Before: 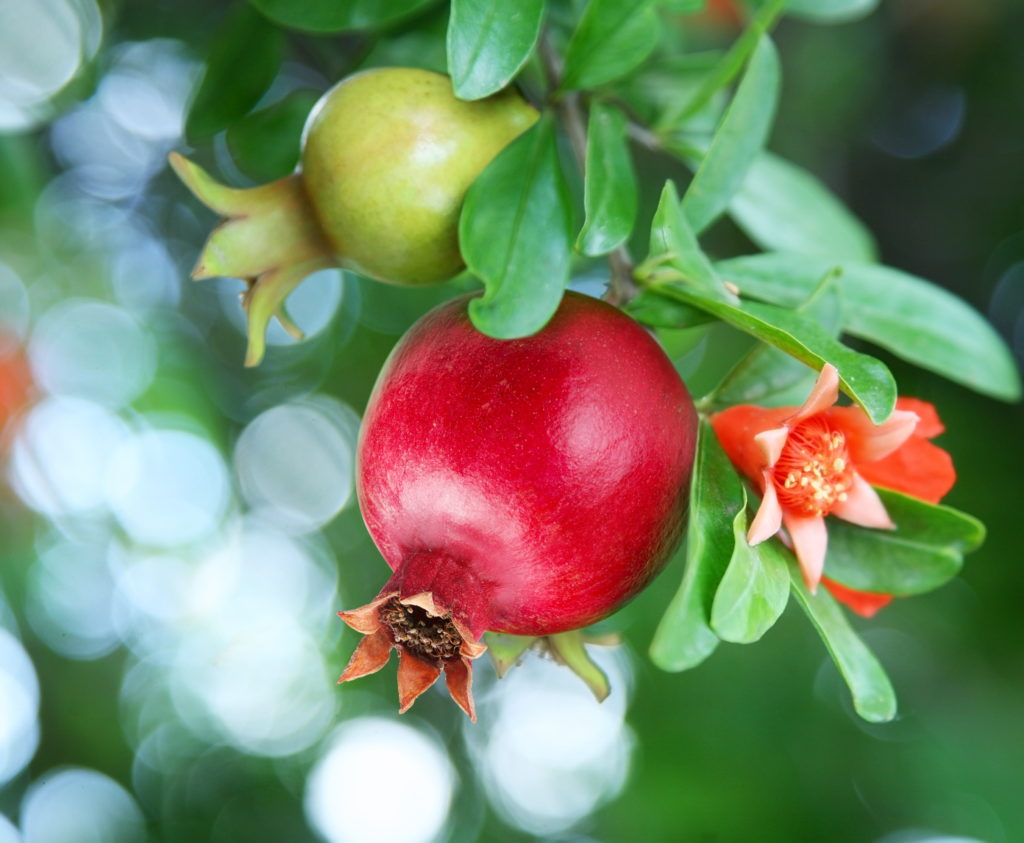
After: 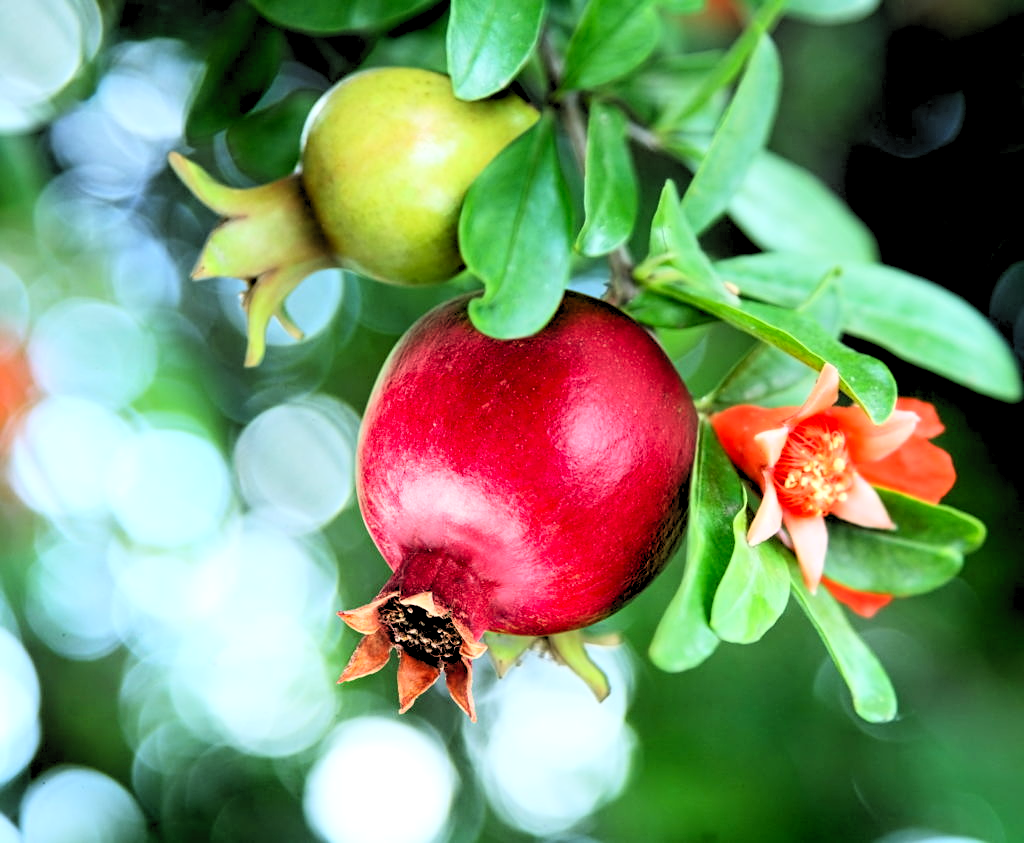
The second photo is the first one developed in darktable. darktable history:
rgb levels: levels [[0.034, 0.472, 0.904], [0, 0.5, 1], [0, 0.5, 1]]
contrast equalizer: octaves 7, y [[0.509, 0.514, 0.523, 0.542, 0.578, 0.603], [0.5 ×6], [0.509, 0.514, 0.523, 0.542, 0.578, 0.603], [0.001, 0.002, 0.003, 0.005, 0.01, 0.013], [0.001, 0.002, 0.003, 0.005, 0.01, 0.013]]
contrast brightness saturation: contrast 0.2, brightness 0.16, saturation 0.22
